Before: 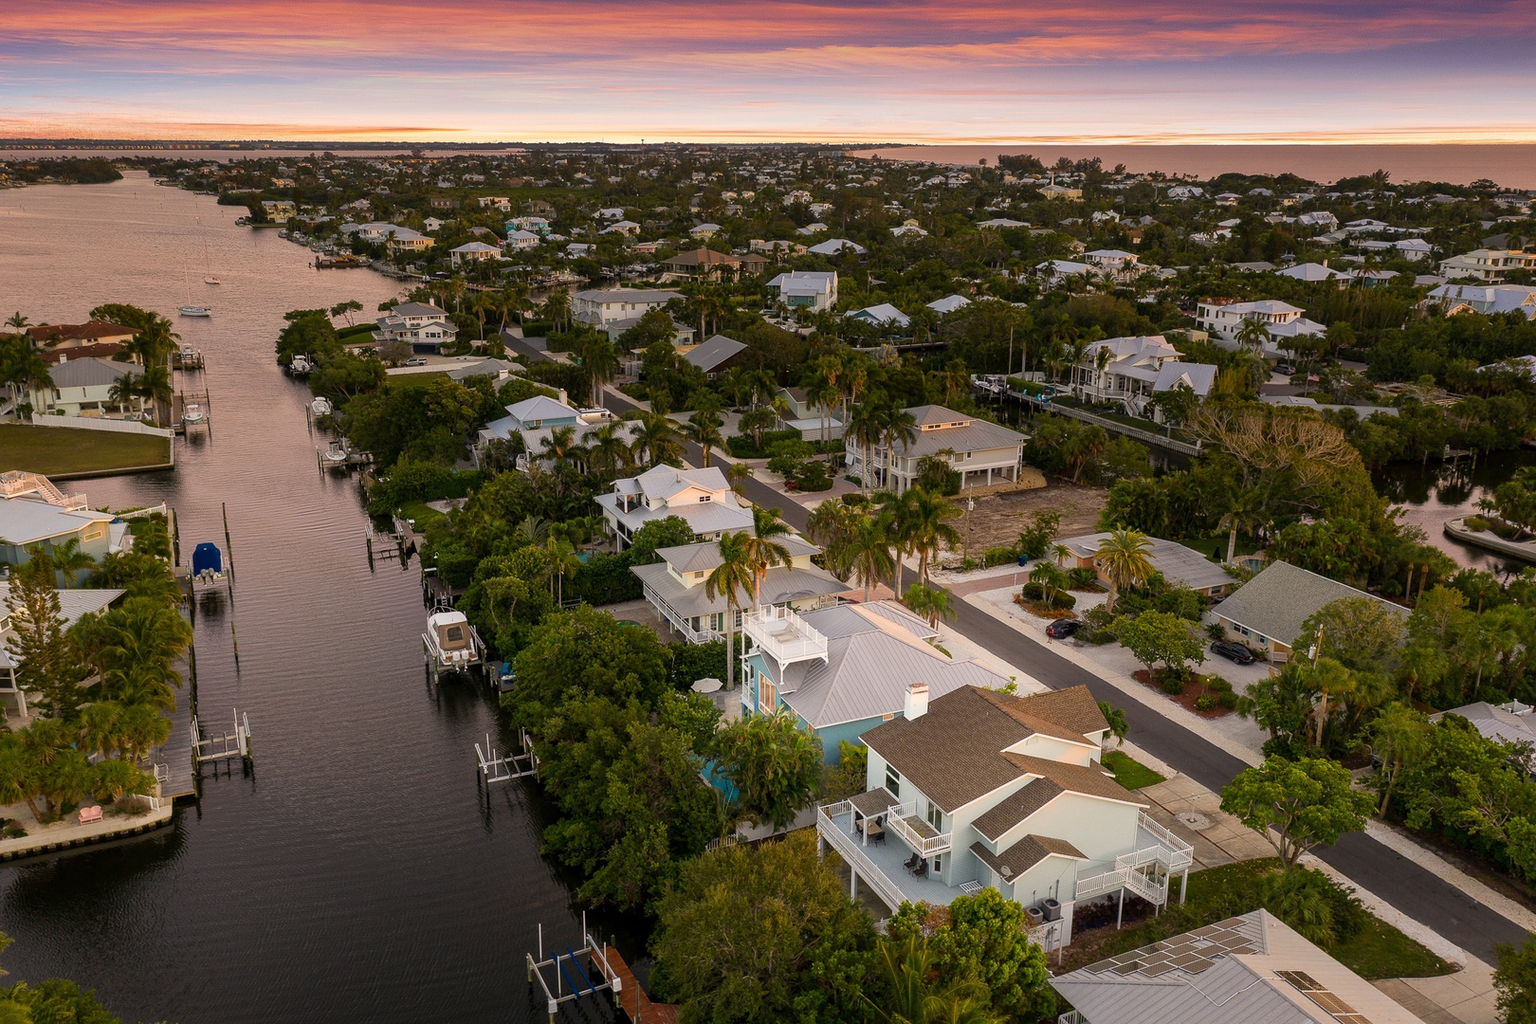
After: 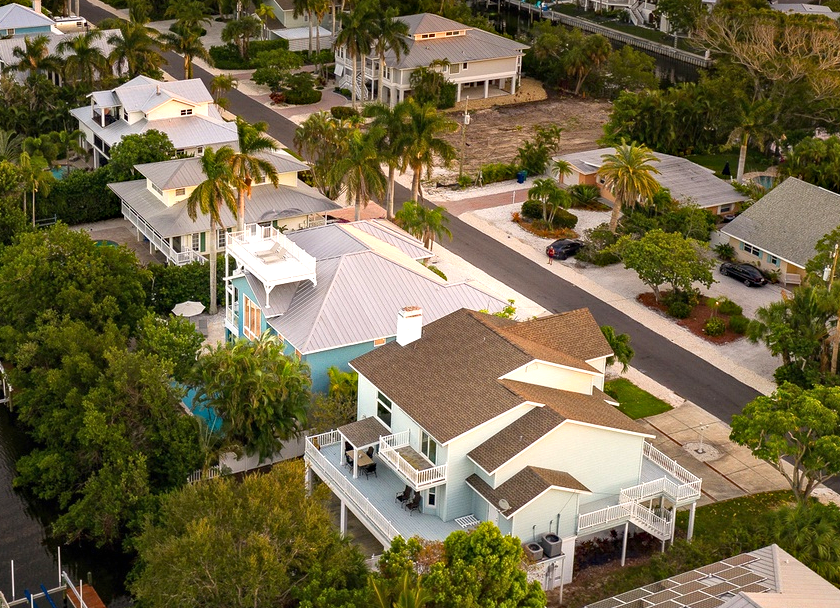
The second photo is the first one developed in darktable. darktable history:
crop: left 34.42%, top 38.393%, right 13.706%, bottom 5.308%
exposure: black level correction 0, exposure 0.691 EV, compensate highlight preservation false
haze removal: compatibility mode true, adaptive false
